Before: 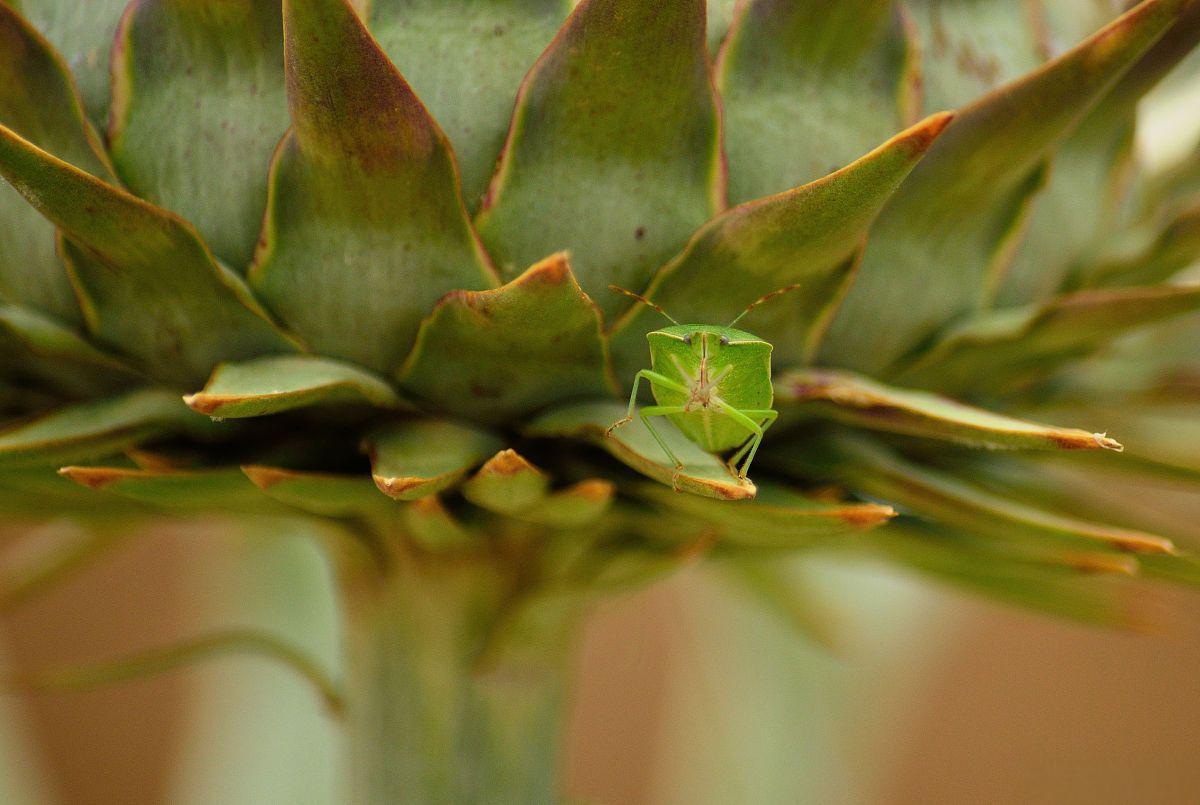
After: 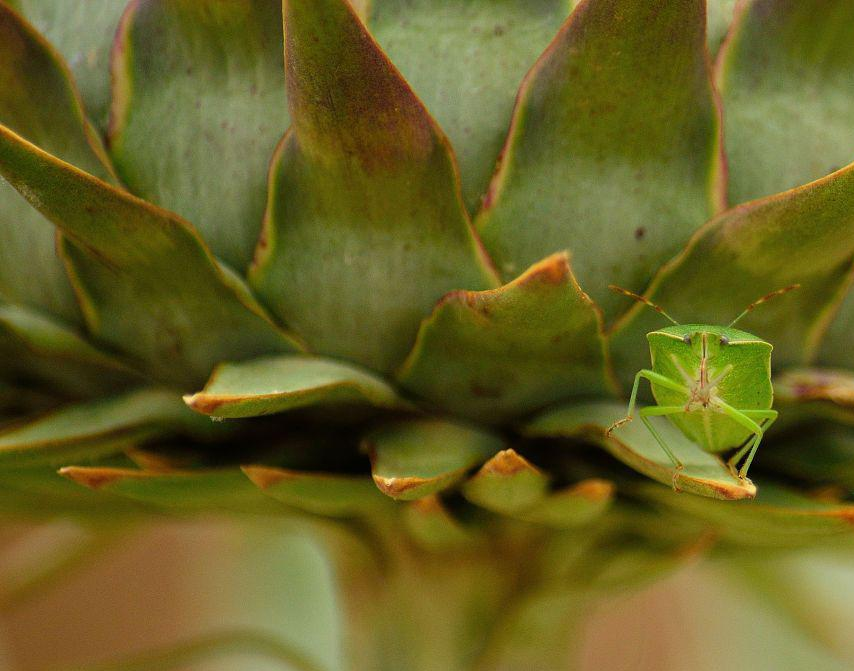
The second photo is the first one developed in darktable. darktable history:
crop: right 28.82%, bottom 16.562%
